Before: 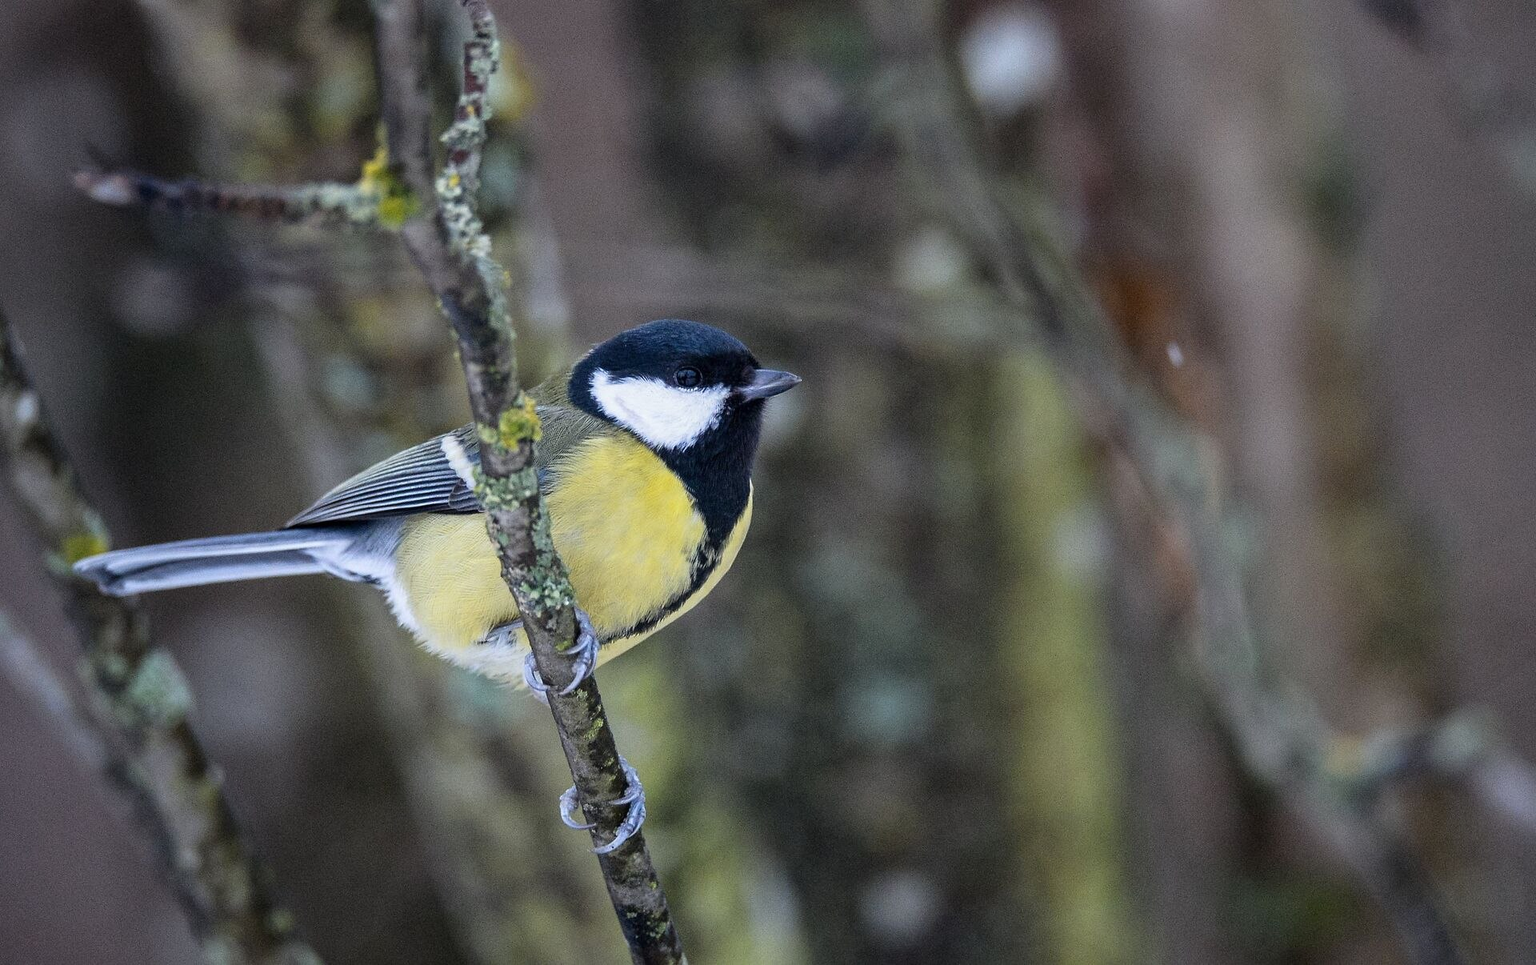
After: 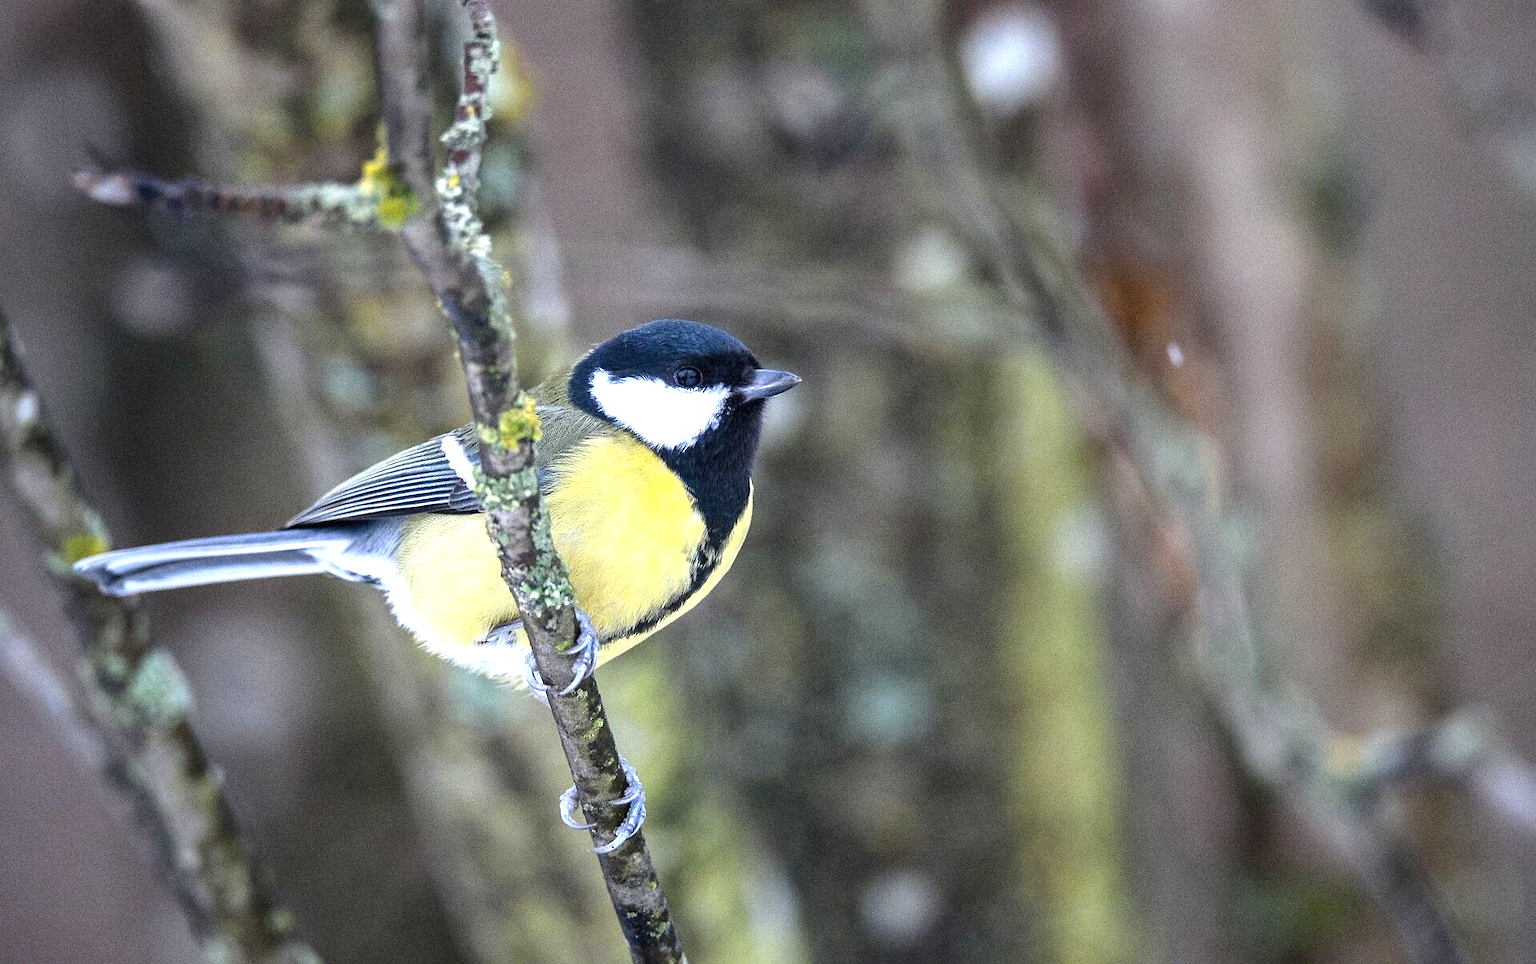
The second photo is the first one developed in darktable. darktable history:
exposure: black level correction 0, exposure 0.95 EV, compensate exposure bias true, compensate highlight preservation false
